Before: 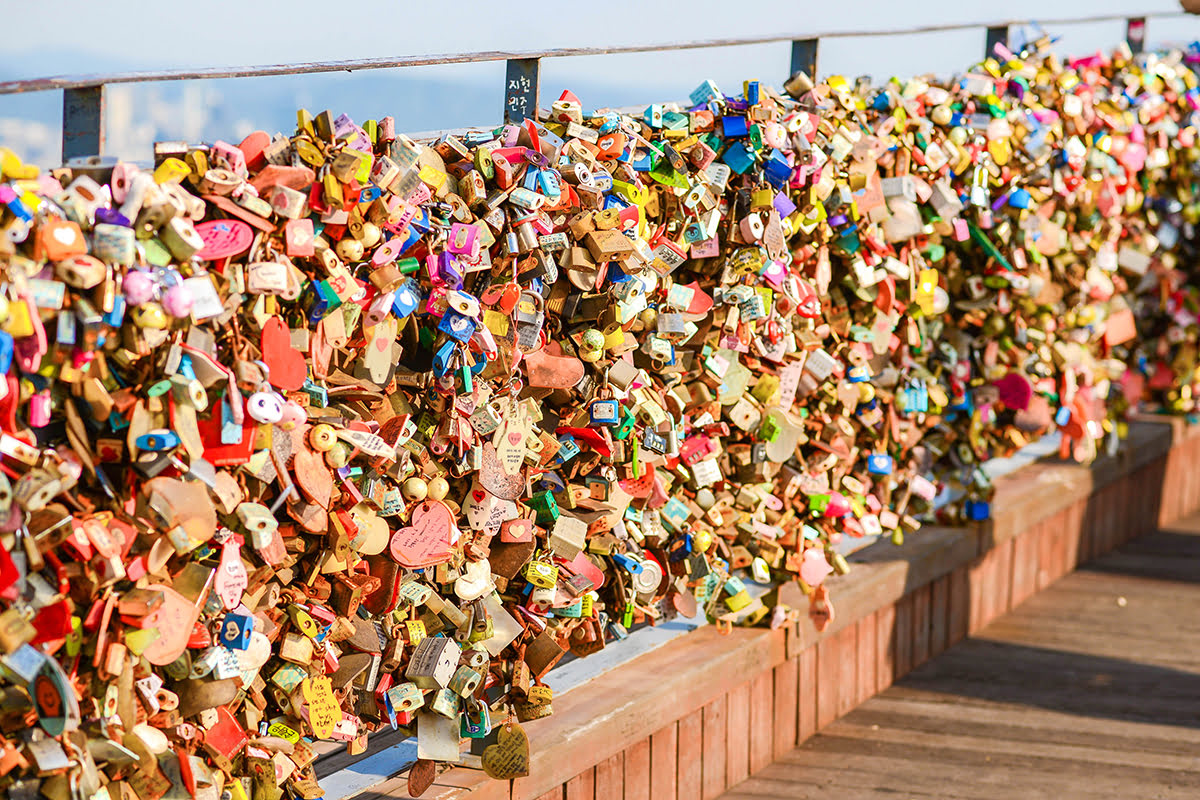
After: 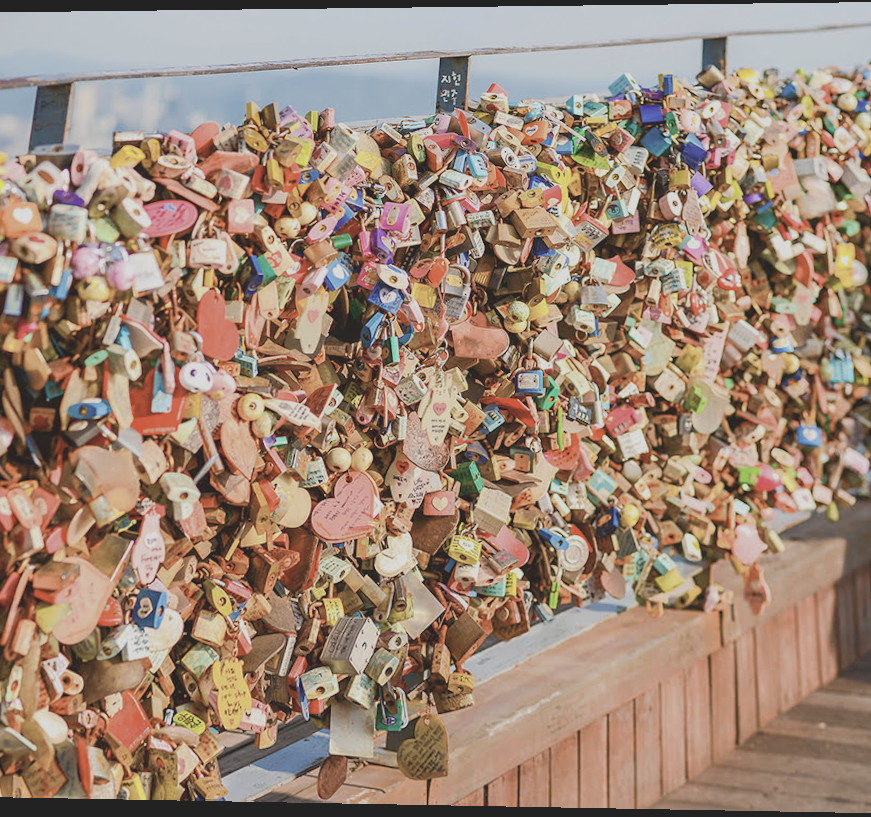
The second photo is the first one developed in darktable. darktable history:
crop and rotate: left 8.786%, right 24.548%
rotate and perspective: rotation 0.128°, lens shift (vertical) -0.181, lens shift (horizontal) -0.044, shear 0.001, automatic cropping off
contrast brightness saturation: contrast -0.26, saturation -0.43
